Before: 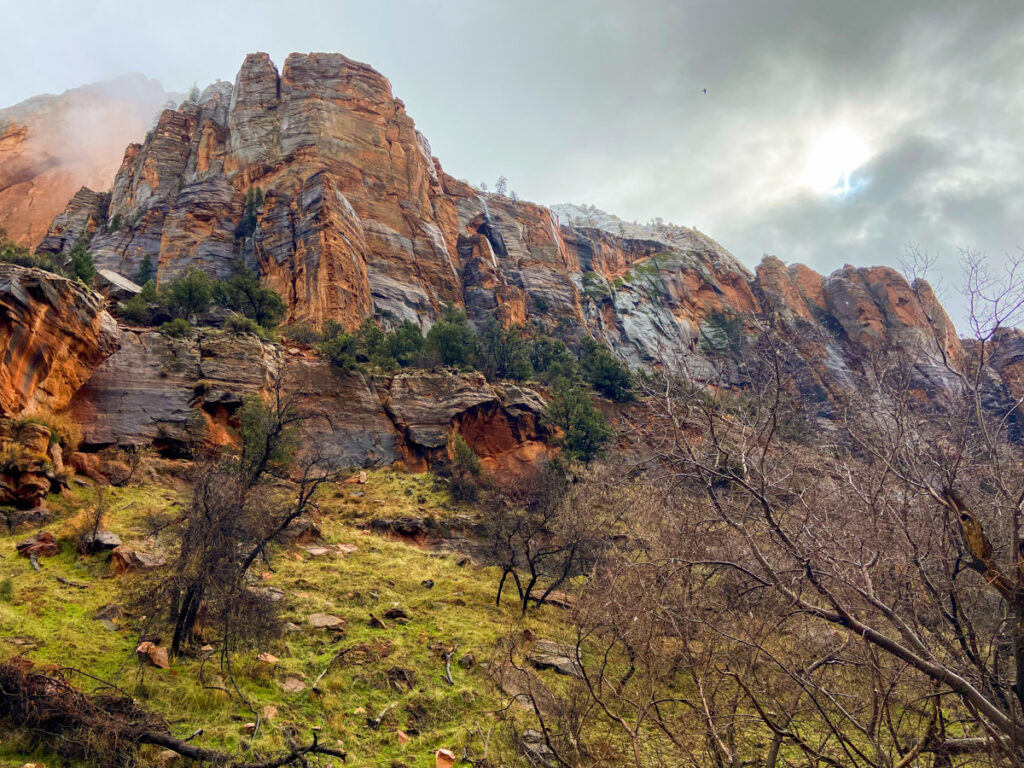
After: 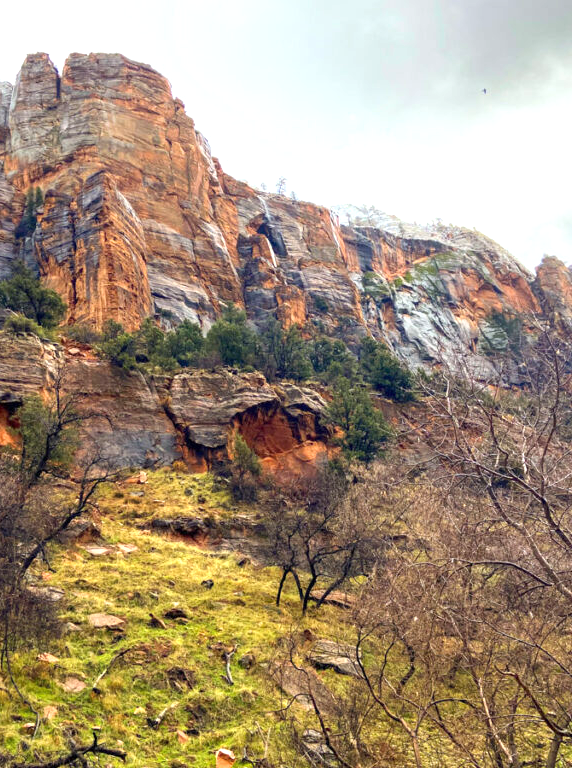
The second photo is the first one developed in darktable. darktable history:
crop: left 21.517%, right 22.573%
exposure: exposure 0.784 EV, compensate highlight preservation false
